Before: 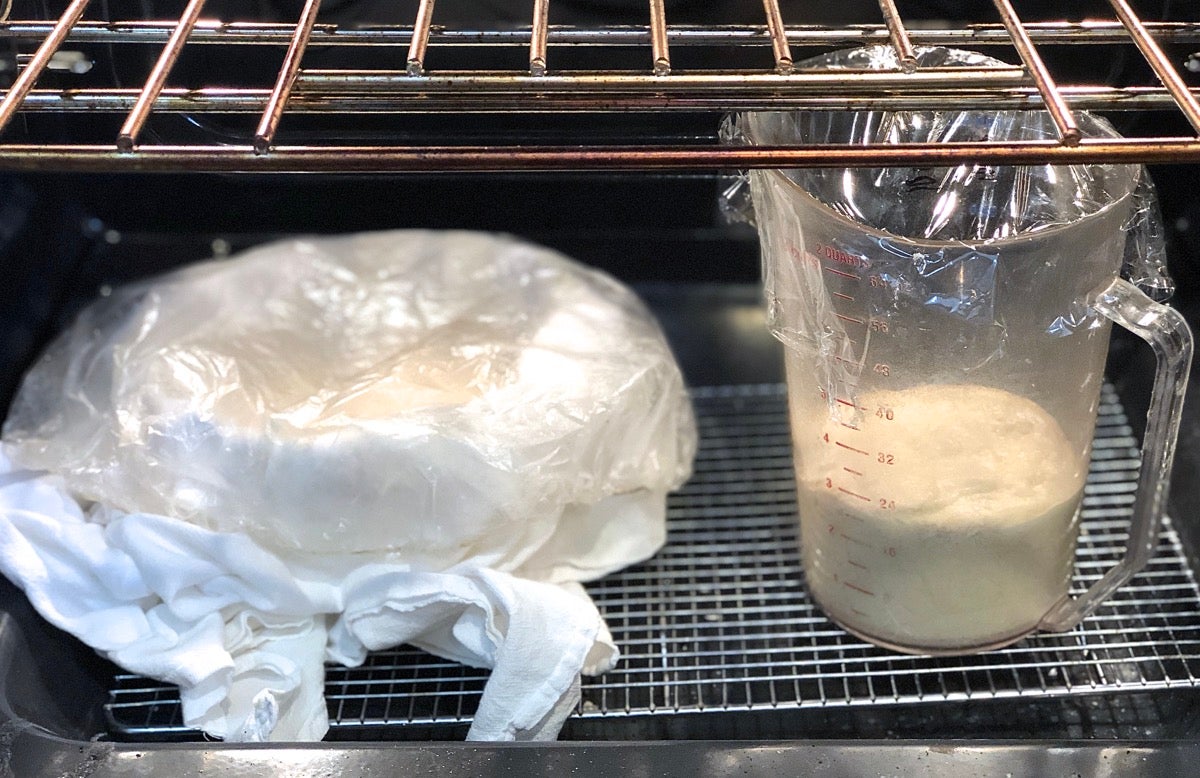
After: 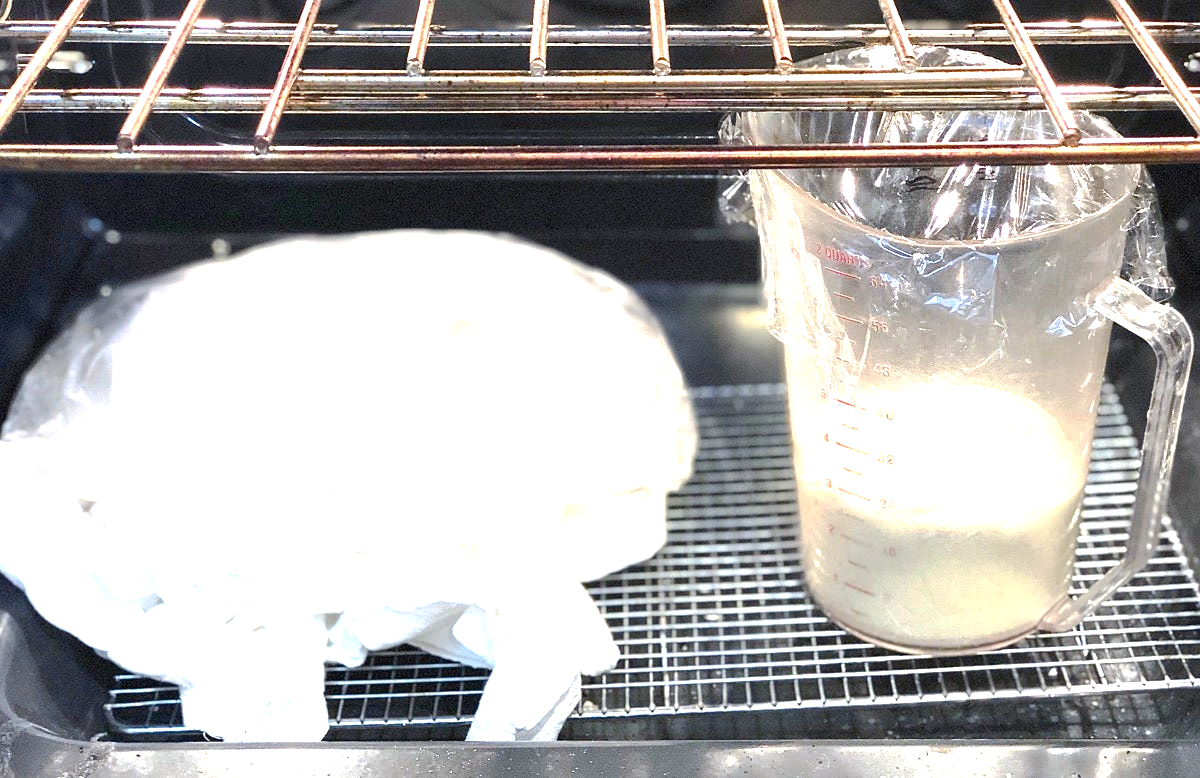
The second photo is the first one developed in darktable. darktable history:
exposure: black level correction 0, exposure 1.567 EV, compensate exposure bias true, compensate highlight preservation false
base curve: curves: ch0 [(0, 0) (0.262, 0.32) (0.722, 0.705) (1, 1)], preserve colors none
